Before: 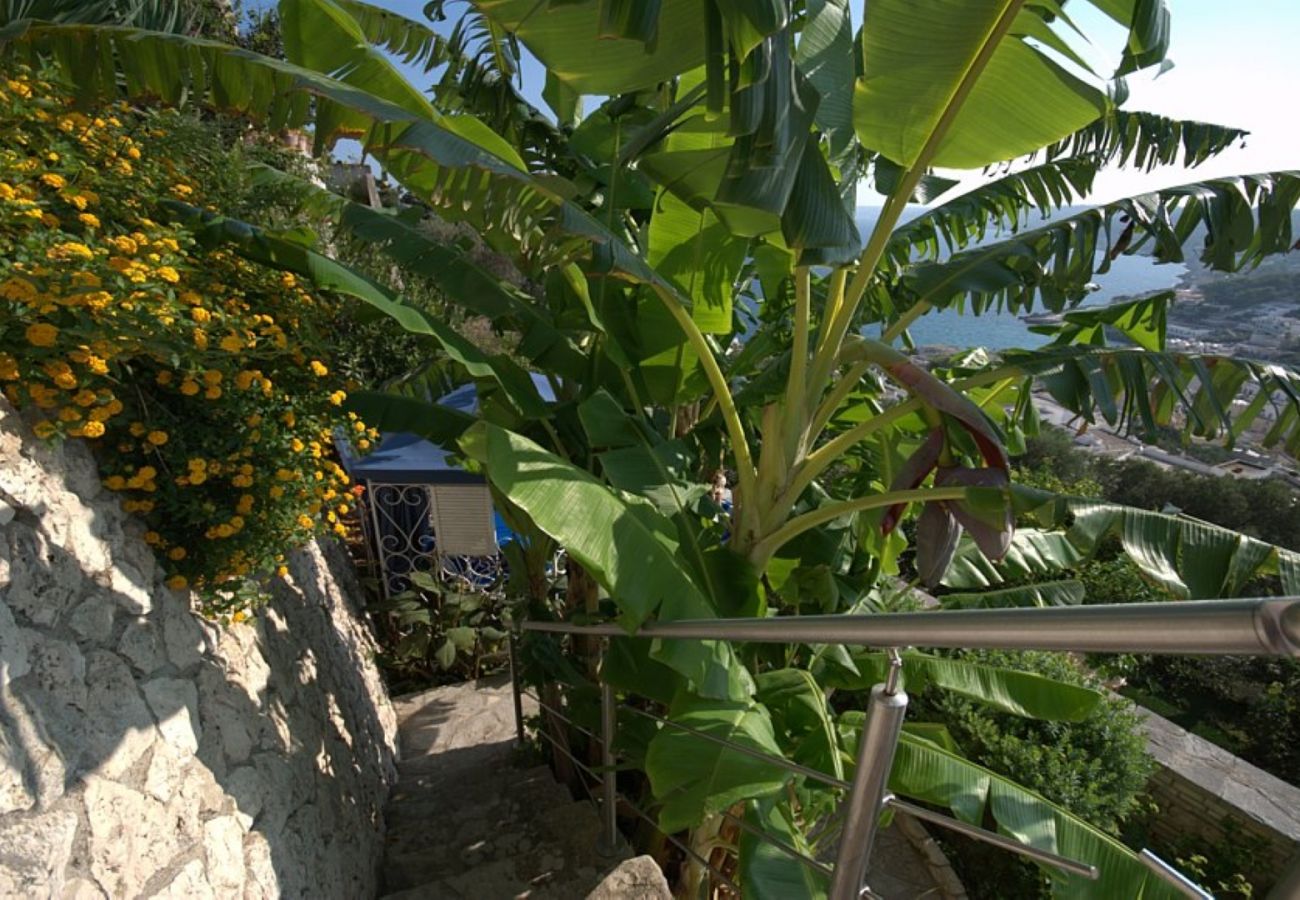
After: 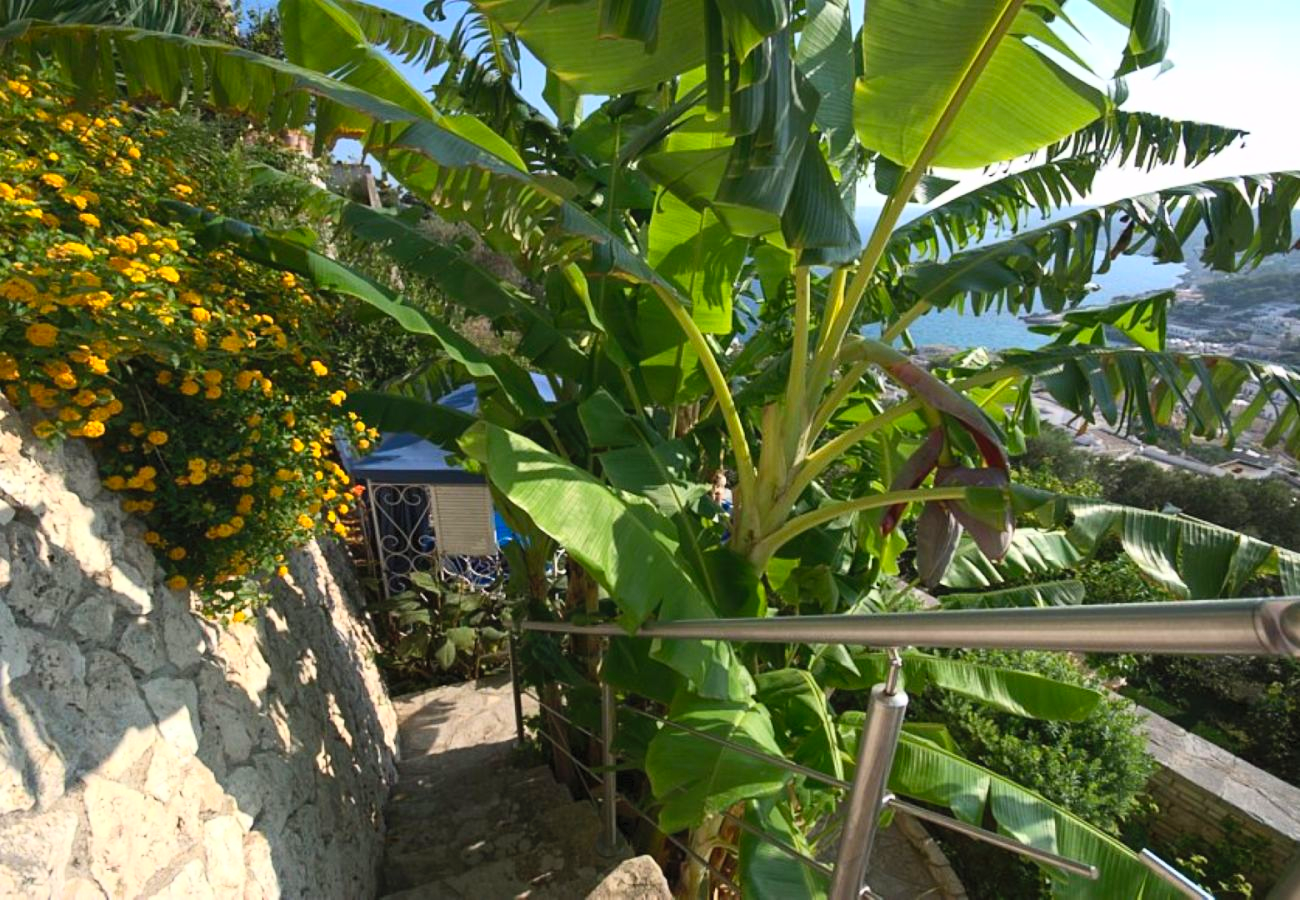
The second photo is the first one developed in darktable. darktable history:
contrast brightness saturation: contrast 0.244, brightness 0.27, saturation 0.38
